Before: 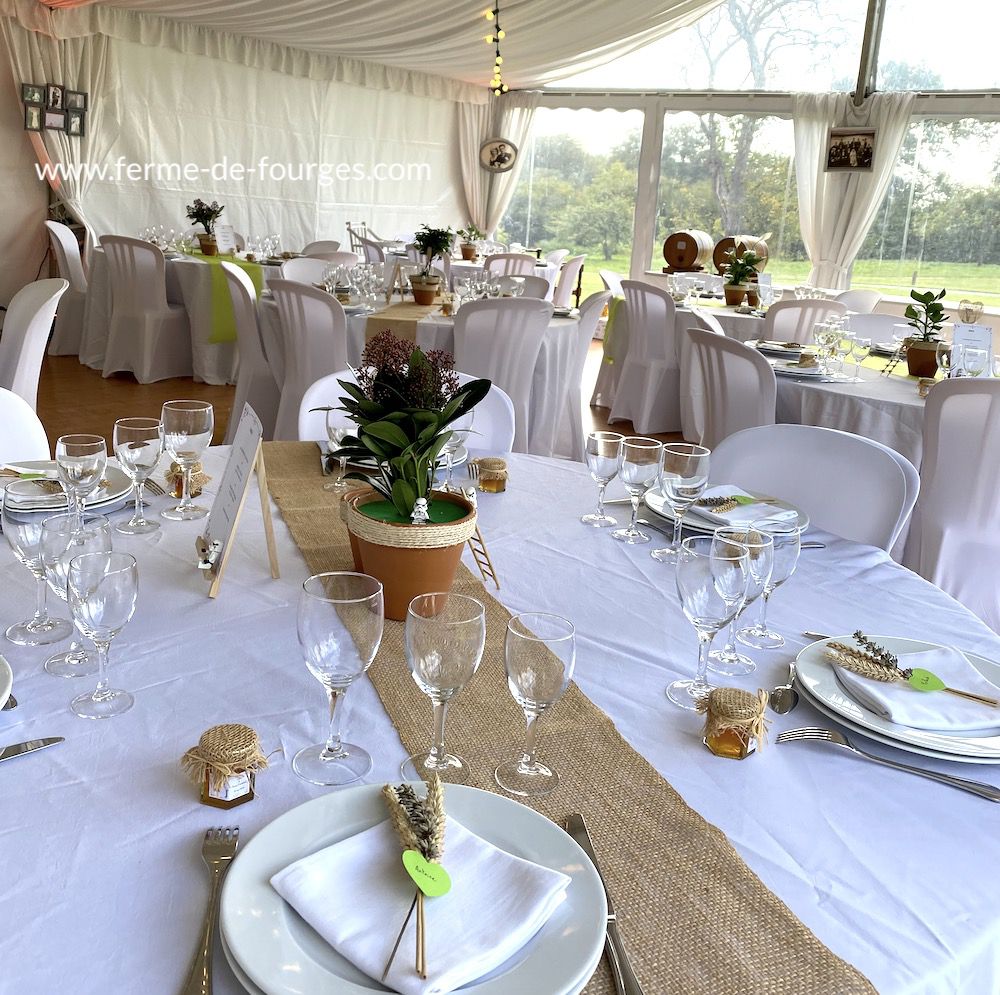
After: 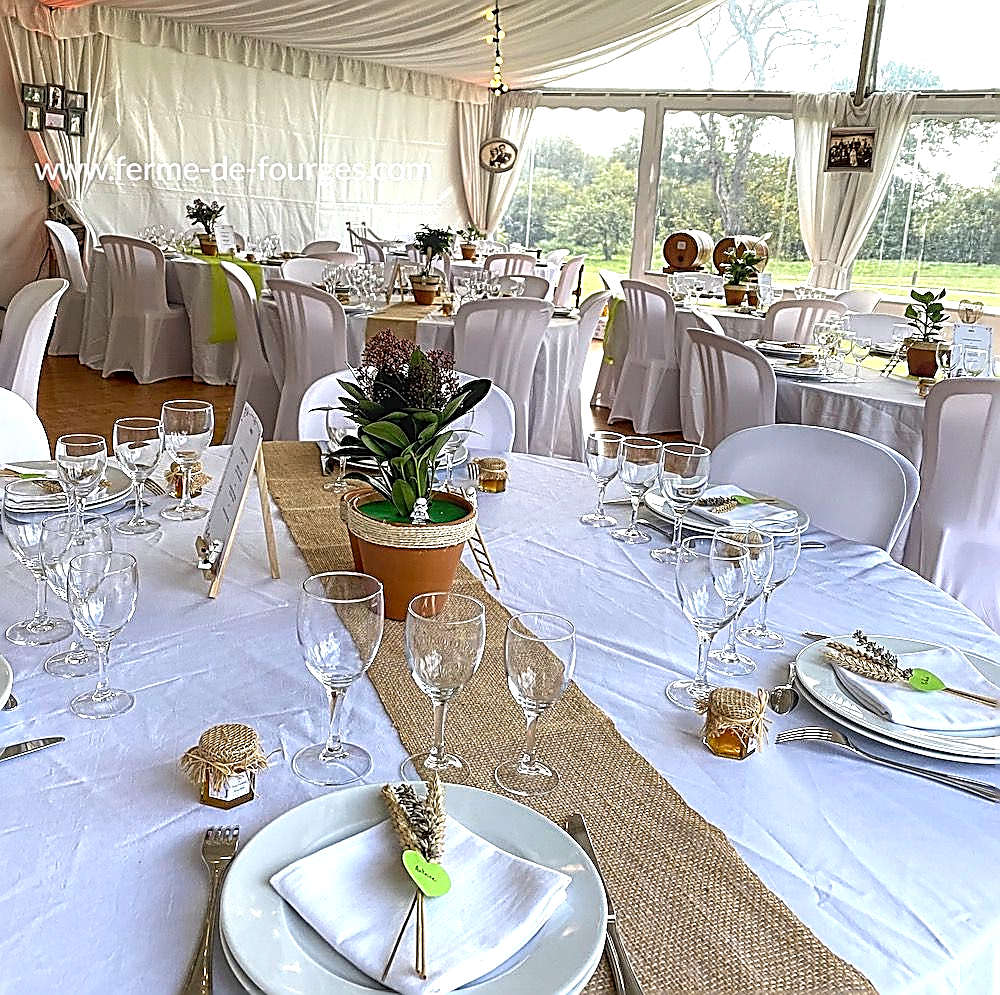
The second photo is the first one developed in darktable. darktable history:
local contrast: on, module defaults
sharpen: amount 1.985
exposure: exposure 0.212 EV, compensate highlight preservation false
